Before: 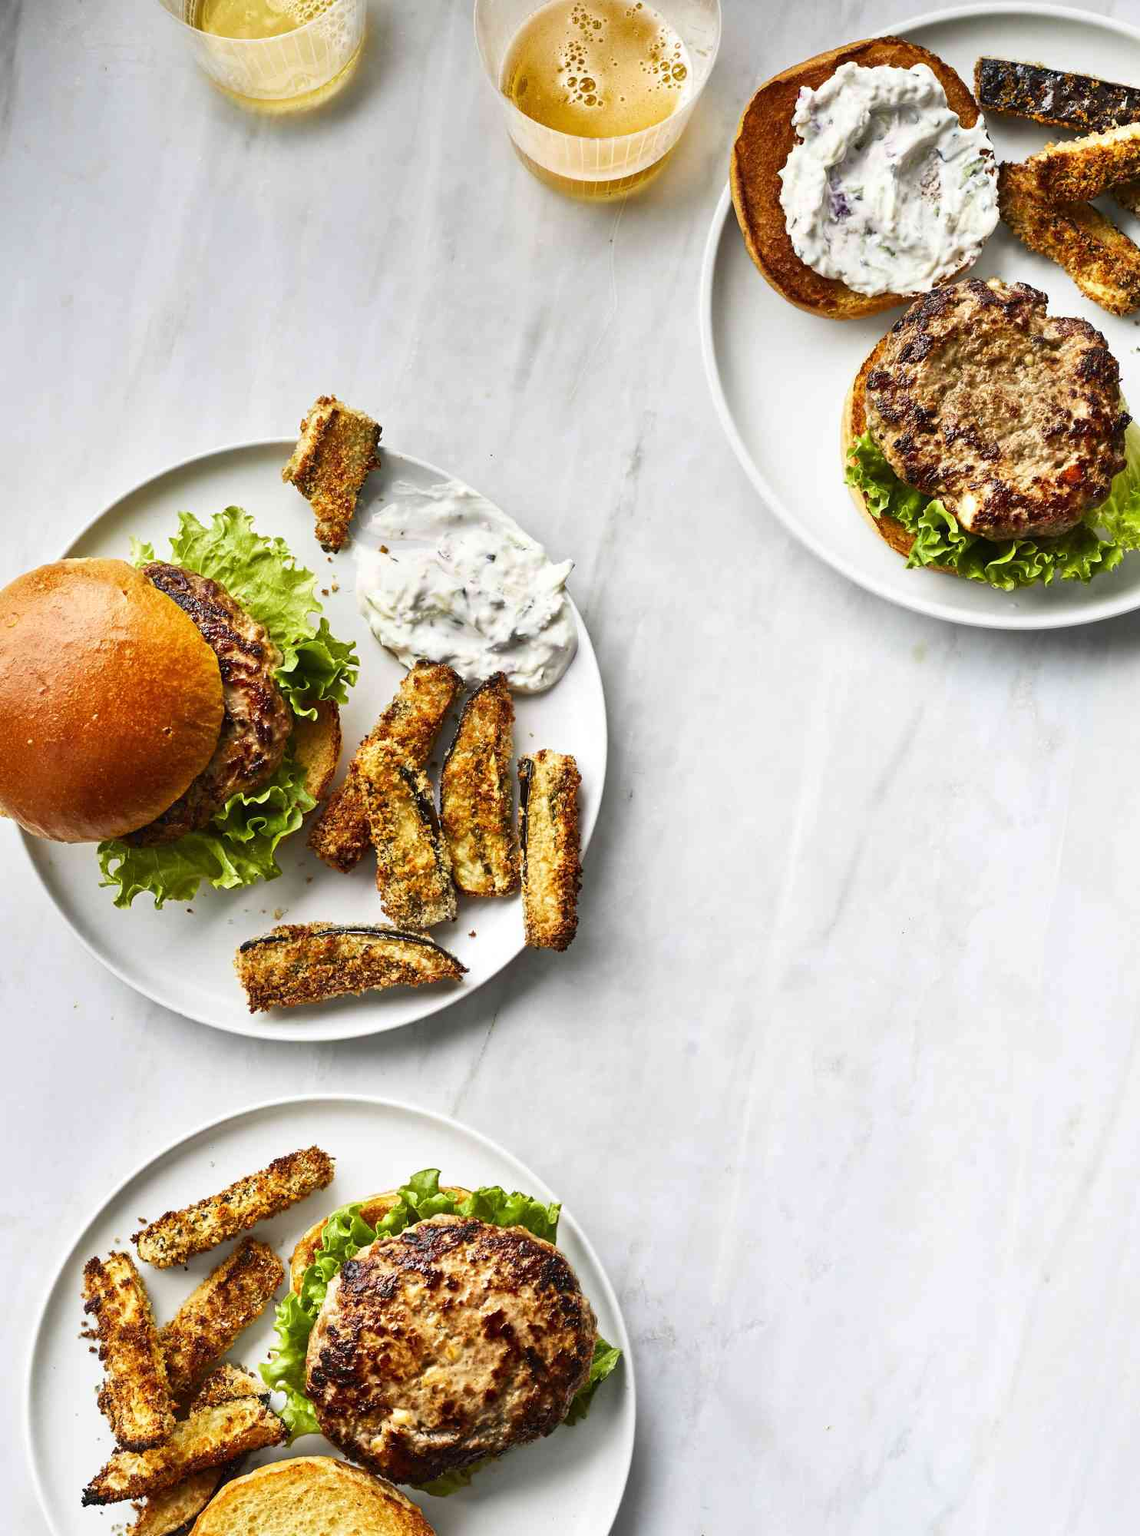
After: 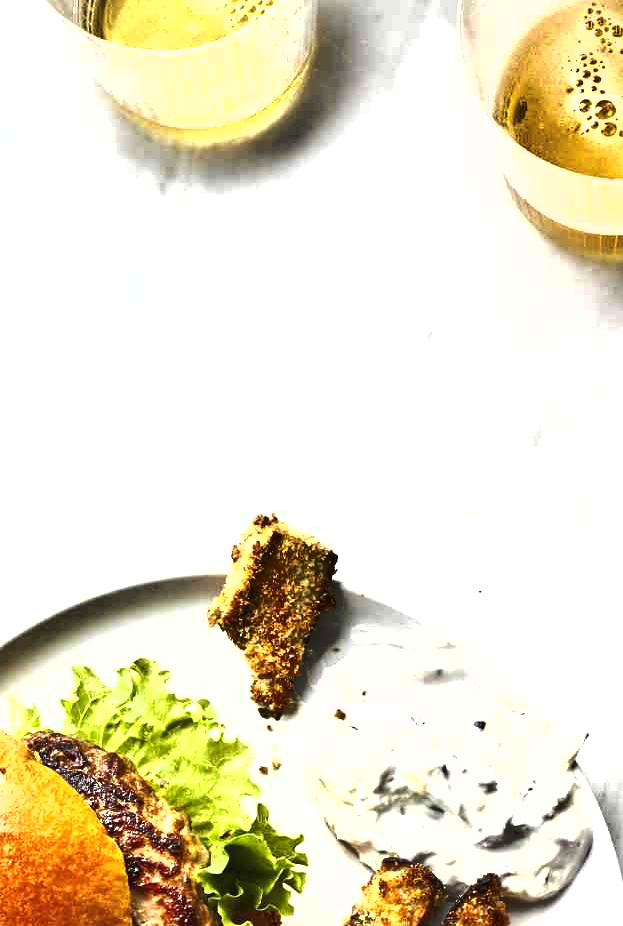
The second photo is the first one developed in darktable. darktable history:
shadows and highlights: highlights color adjustment 0%, low approximation 0.01, soften with gaussian
exposure: black level correction -0.002, exposure 0.54 EV, compensate highlight preservation false
tone equalizer: -8 EV -0.417 EV, -7 EV -0.389 EV, -6 EV -0.333 EV, -5 EV -0.222 EV, -3 EV 0.222 EV, -2 EV 0.333 EV, -1 EV 0.389 EV, +0 EV 0.417 EV, edges refinement/feathering 500, mask exposure compensation -1.25 EV, preserve details no
crop and rotate: left 10.817%, top 0.062%, right 47.194%, bottom 53.626%
